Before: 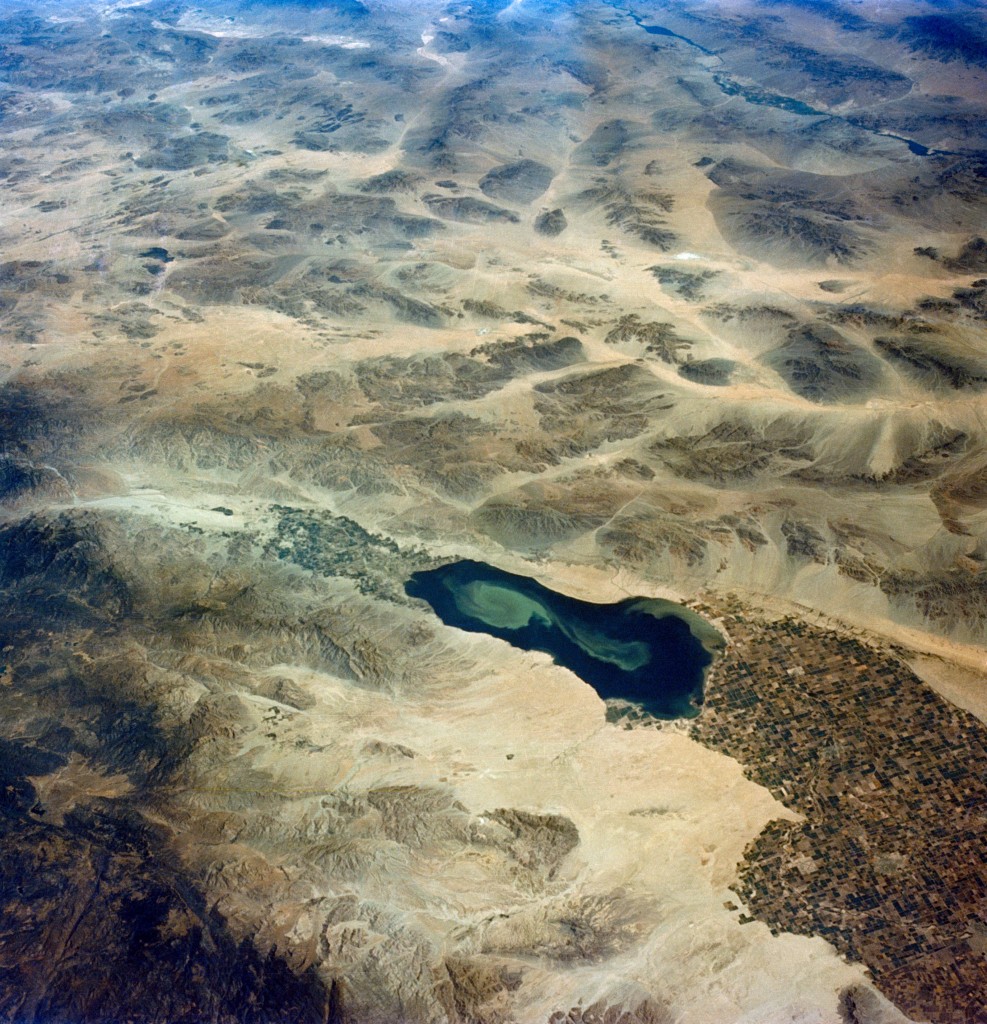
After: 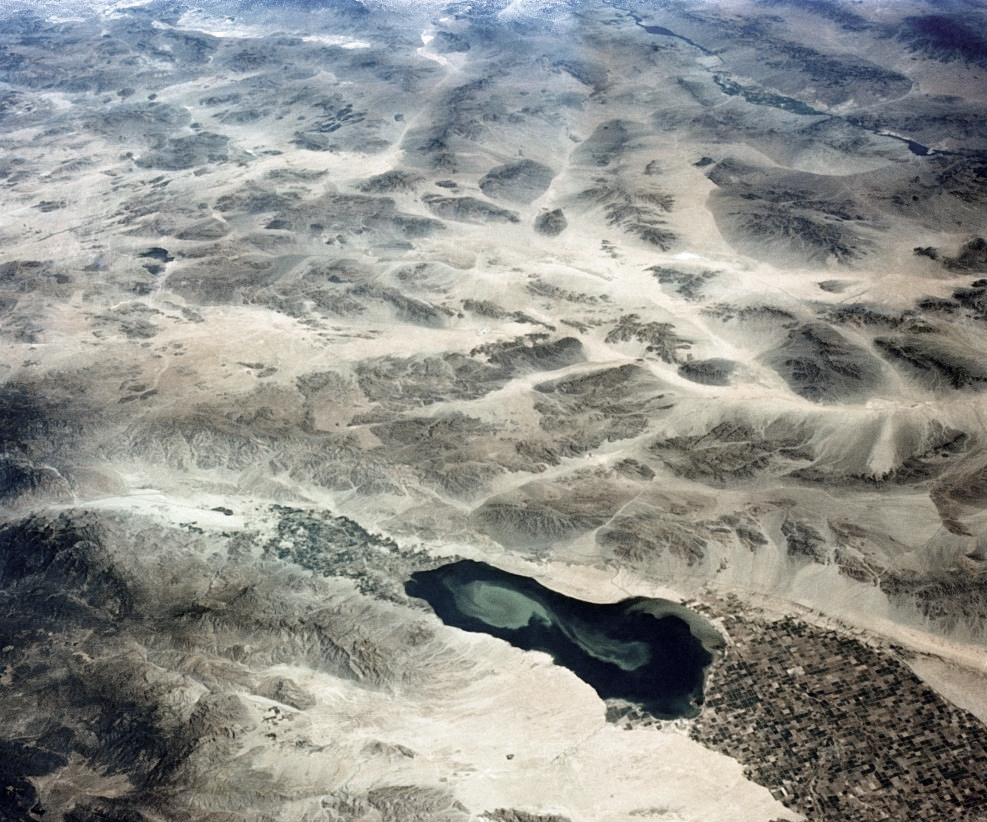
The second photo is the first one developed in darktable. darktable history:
contrast brightness saturation: brightness -0.02, saturation 0.35
crop: bottom 19.644%
filmic rgb: black relative exposure -12.8 EV, white relative exposure 2.8 EV, threshold 3 EV, target black luminance 0%, hardness 8.54, latitude 70.41%, contrast 1.133, shadows ↔ highlights balance -0.395%, color science v4 (2020), enable highlight reconstruction true
color zones: curves: ch1 [(0, 0.34) (0.143, 0.164) (0.286, 0.152) (0.429, 0.176) (0.571, 0.173) (0.714, 0.188) (0.857, 0.199) (1, 0.34)]
exposure: exposure 0.3 EV, compensate highlight preservation false
